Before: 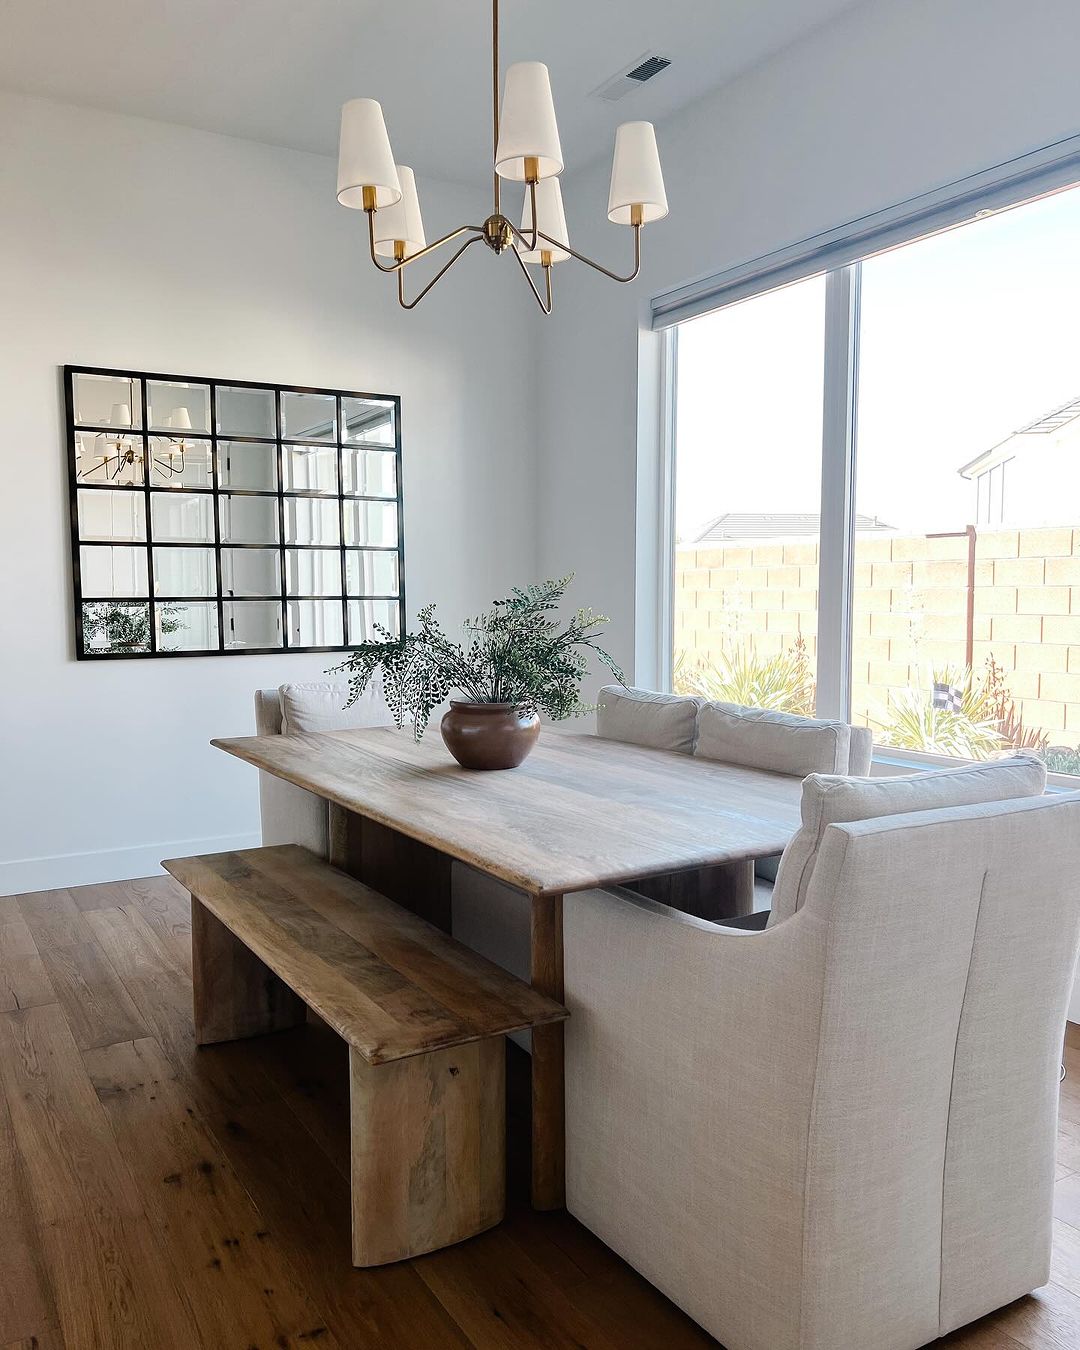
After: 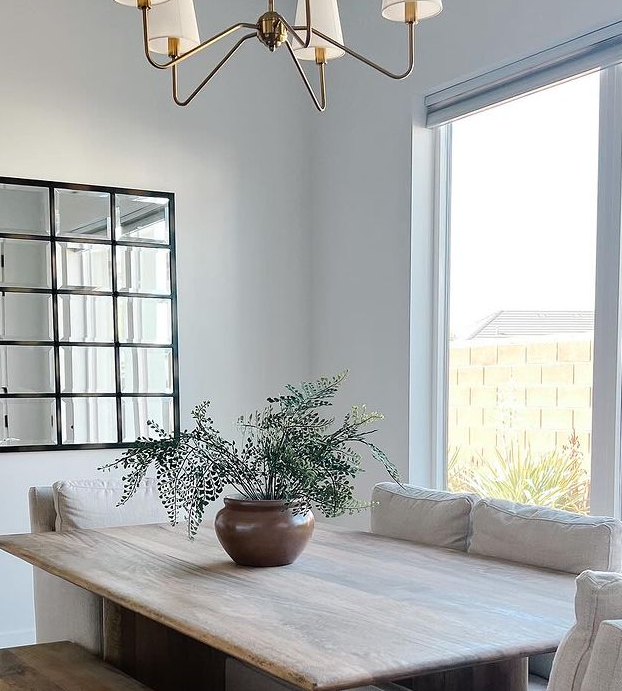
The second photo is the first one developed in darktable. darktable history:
crop: left 20.966%, top 15.039%, right 21.4%, bottom 33.753%
